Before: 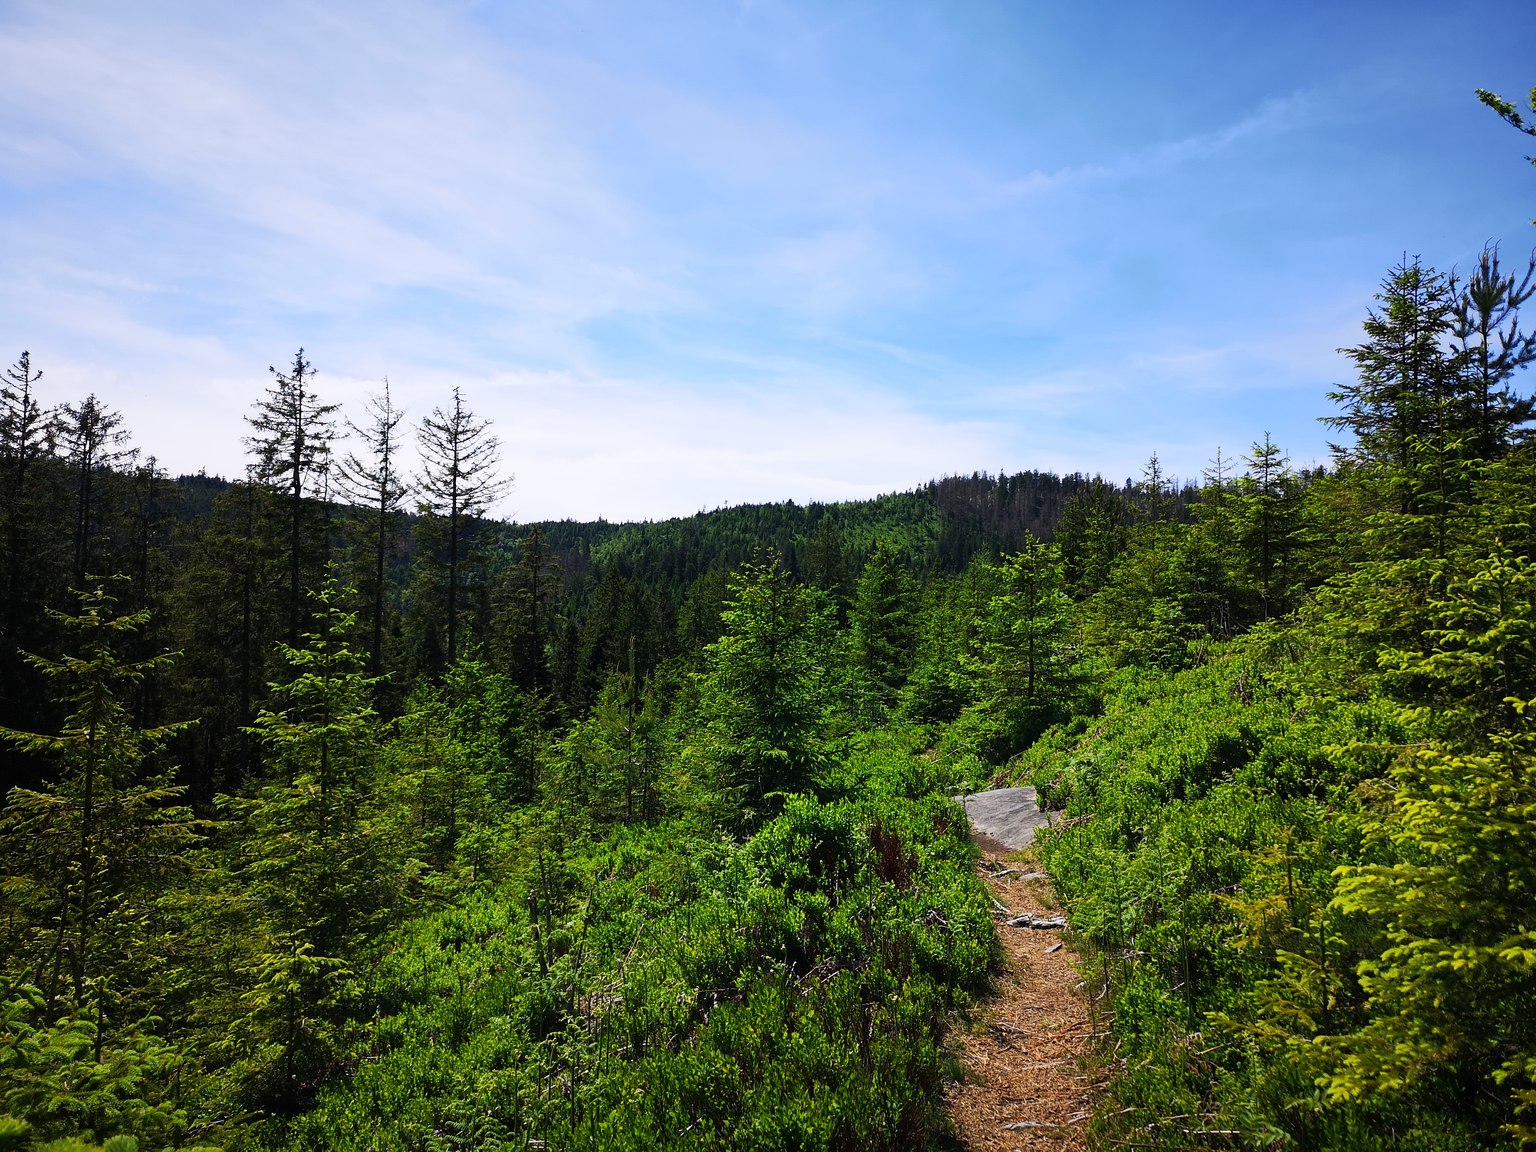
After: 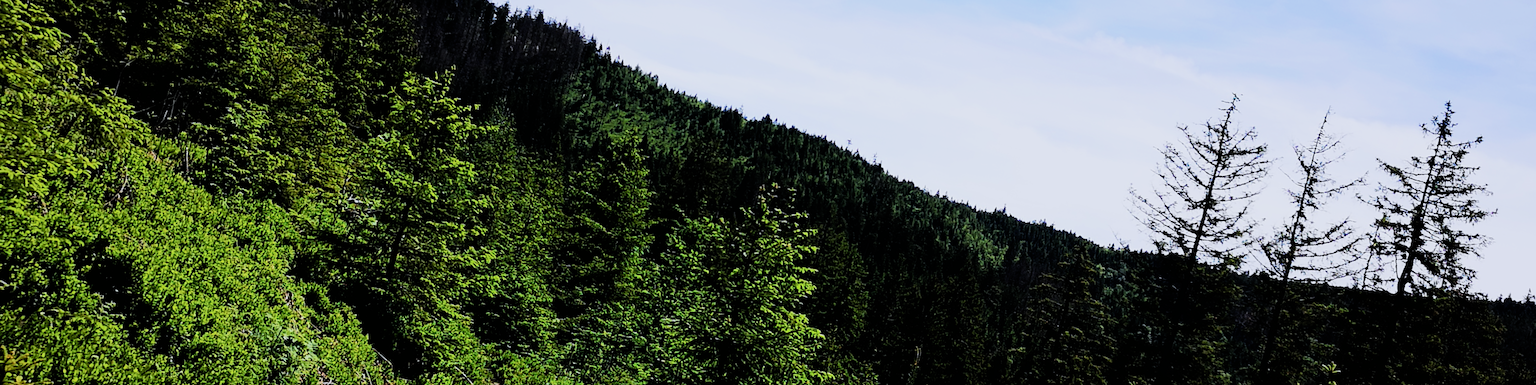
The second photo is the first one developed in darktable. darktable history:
crop and rotate: angle 16.12°, top 30.835%, bottom 35.653%
white balance: red 0.967, blue 1.049
filmic rgb: black relative exposure -5 EV, hardness 2.88, contrast 1.5
